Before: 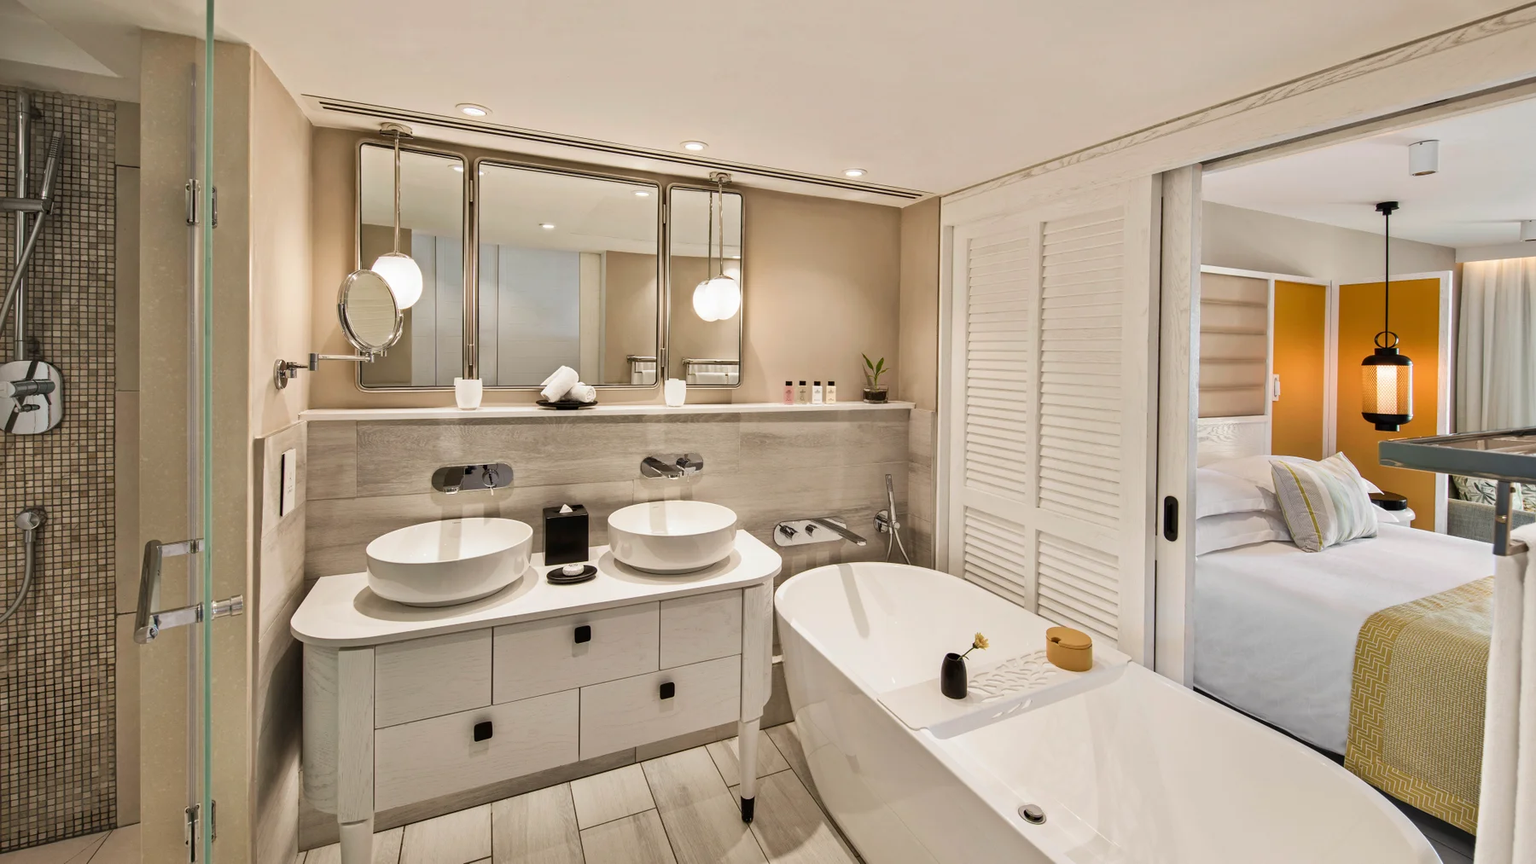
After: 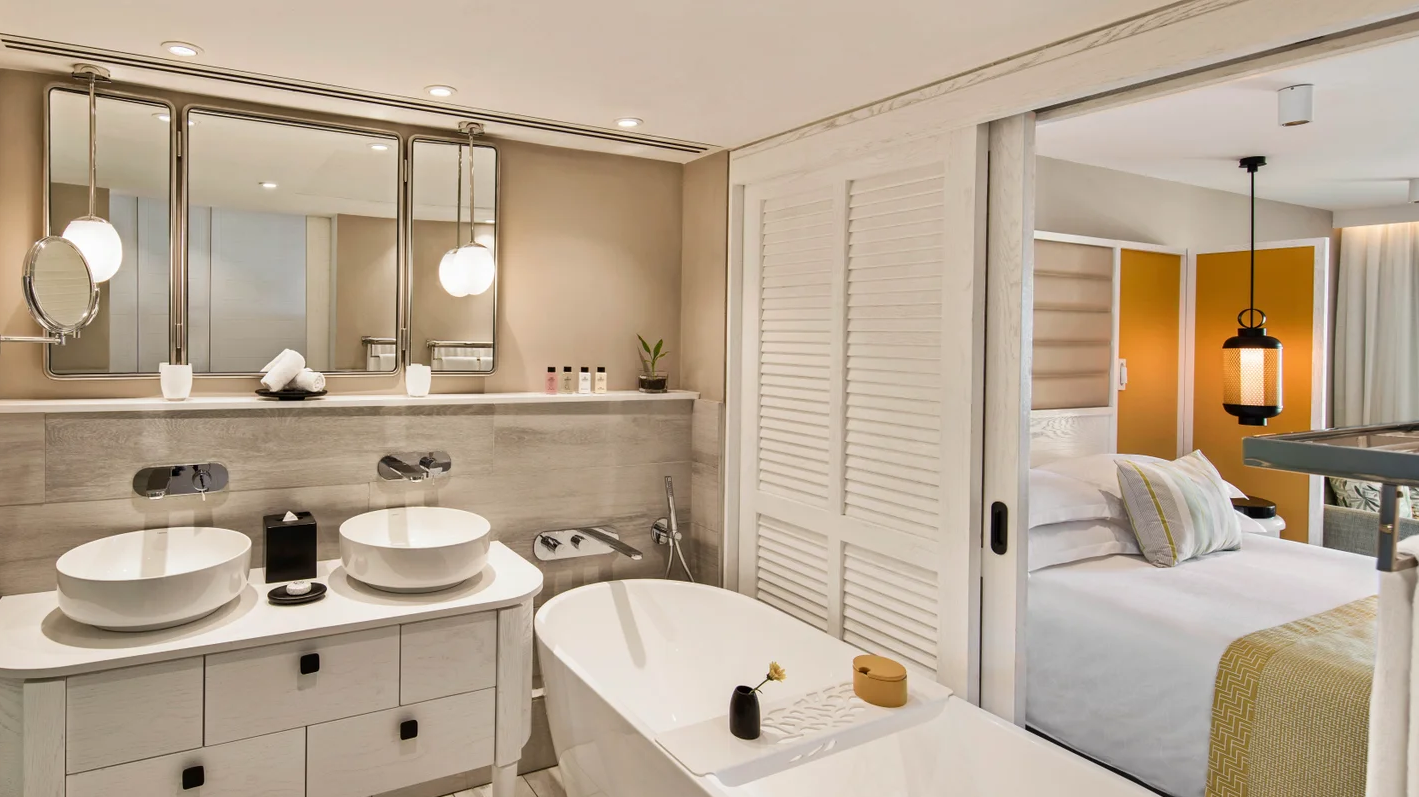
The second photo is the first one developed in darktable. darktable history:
exposure: compensate highlight preservation false
crop and rotate: left 20.74%, top 7.912%, right 0.375%, bottom 13.378%
